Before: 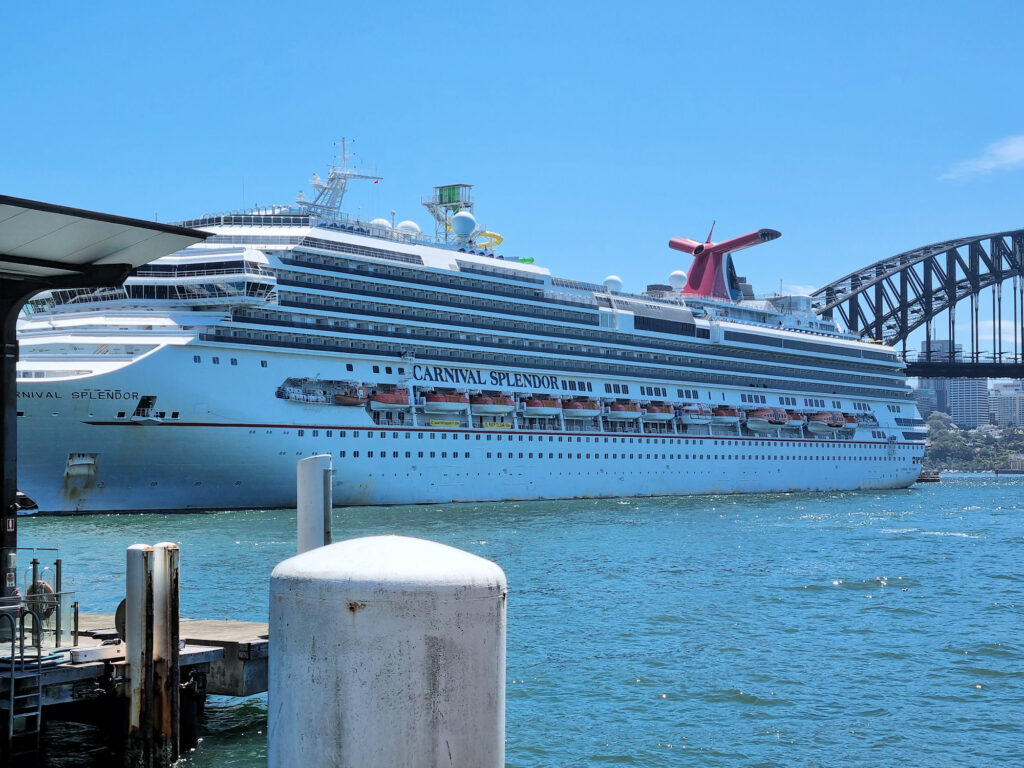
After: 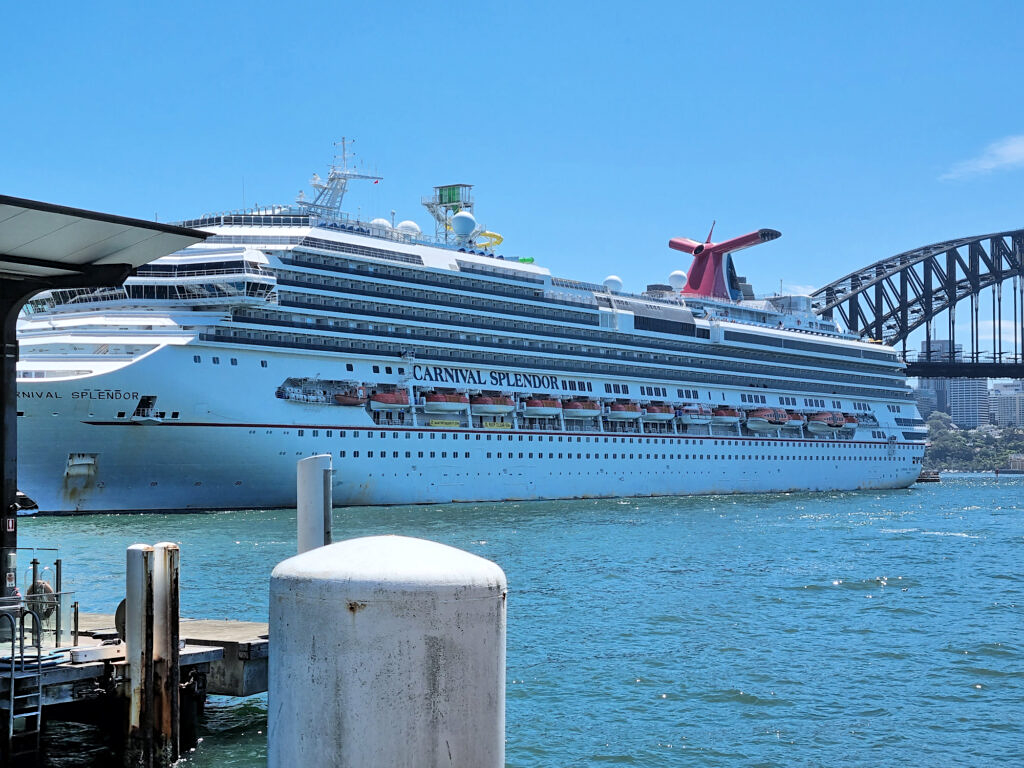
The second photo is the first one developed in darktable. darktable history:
sharpen: amount 0.2
tone equalizer: on, module defaults
shadows and highlights: shadows 52.34, highlights -28.23, soften with gaussian
